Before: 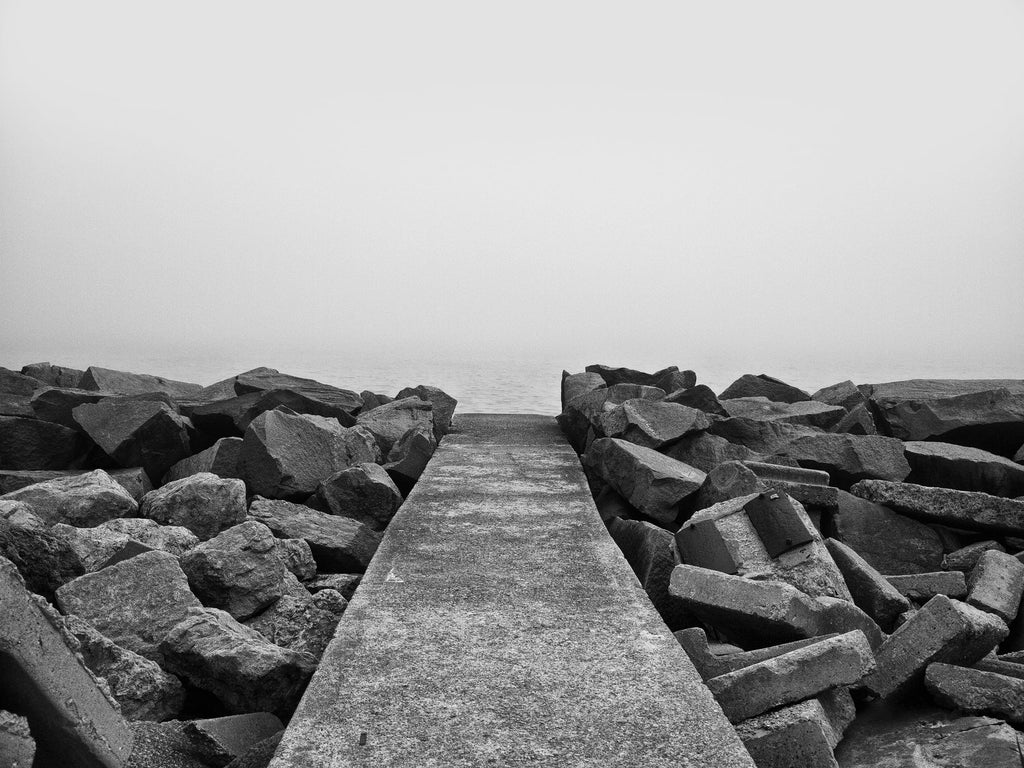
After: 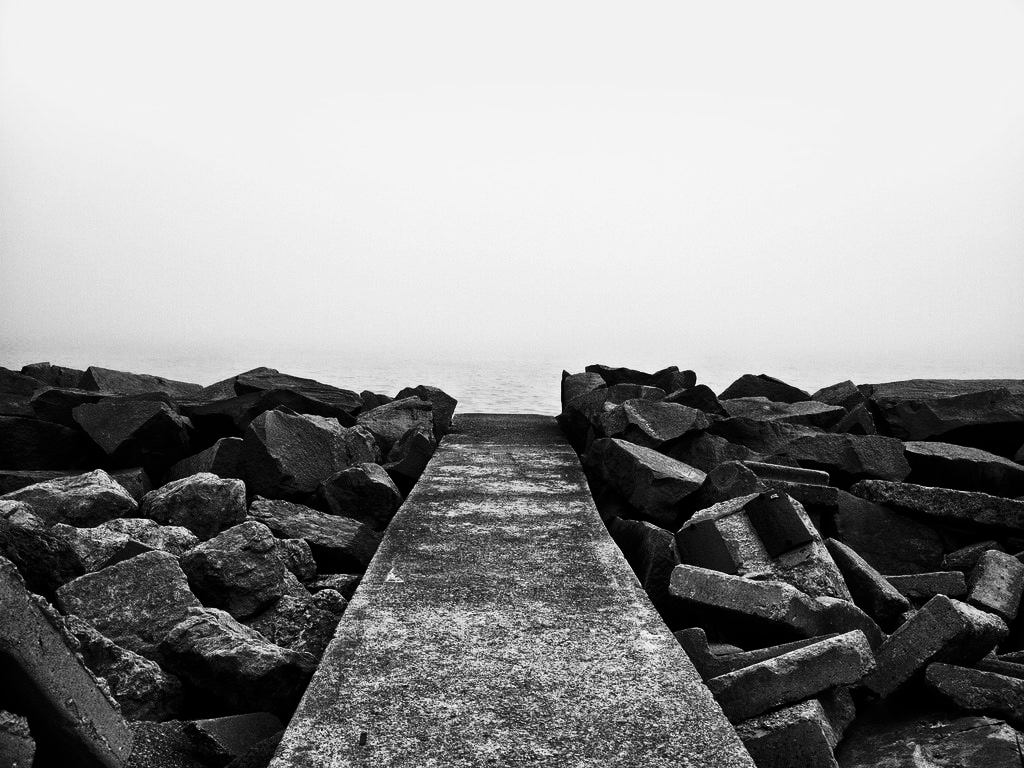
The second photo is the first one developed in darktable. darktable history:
base curve: curves: ch0 [(0, 0) (0.257, 0.25) (0.482, 0.586) (0.757, 0.871) (1, 1)]
contrast brightness saturation: contrast 0.19, brightness -0.24, saturation 0.11
